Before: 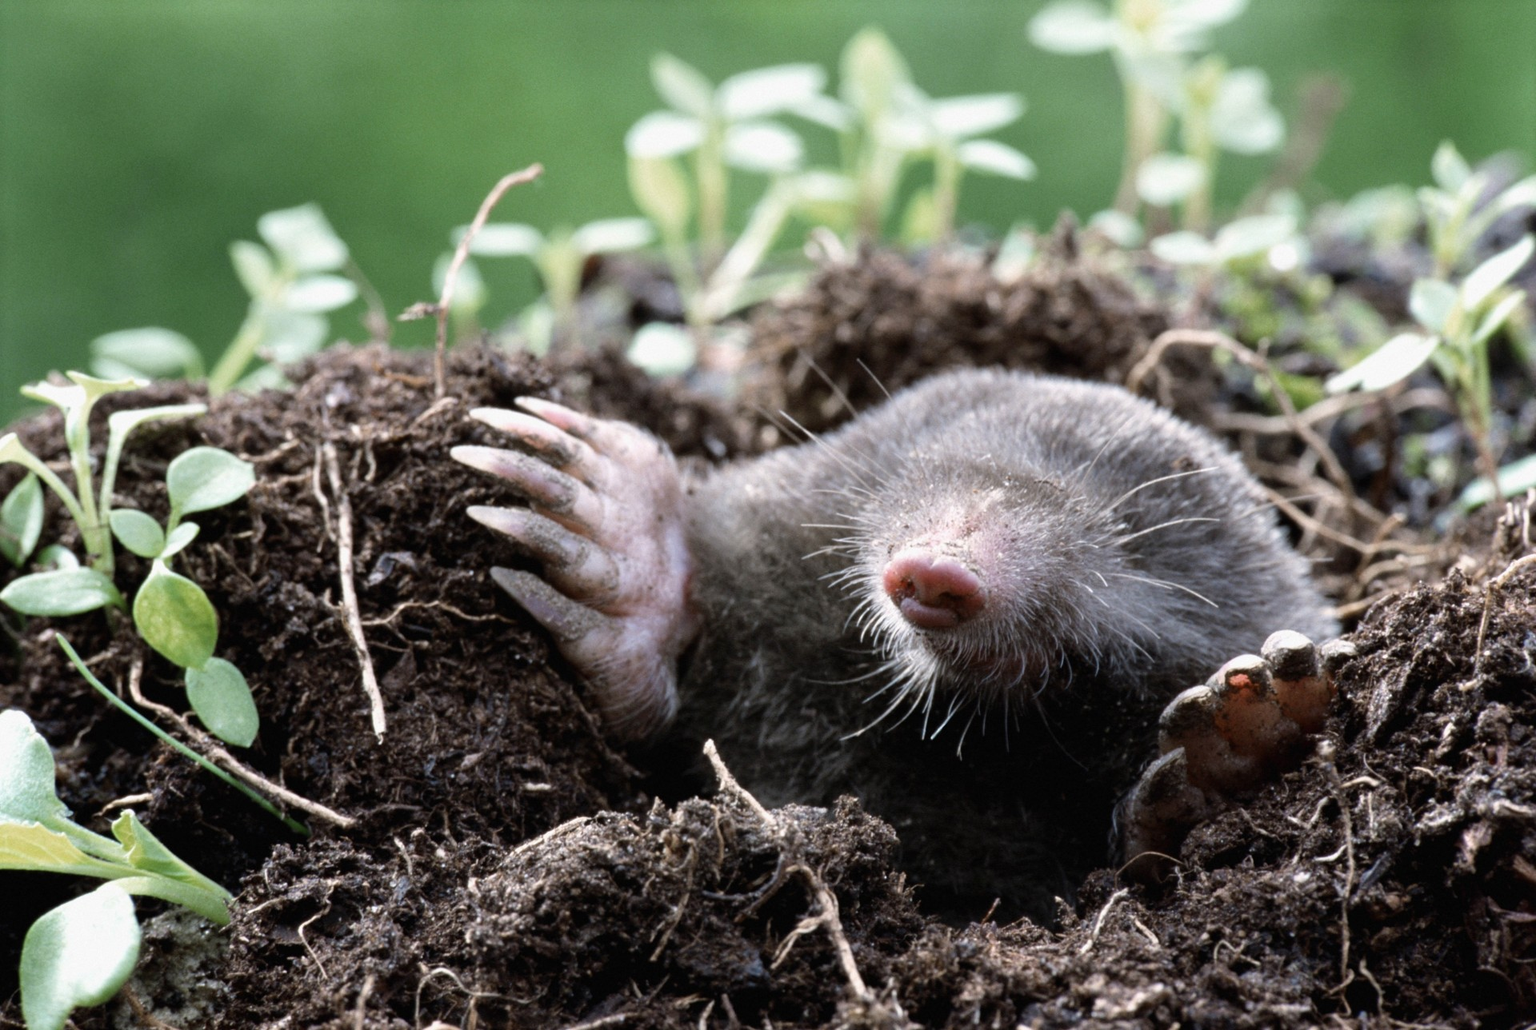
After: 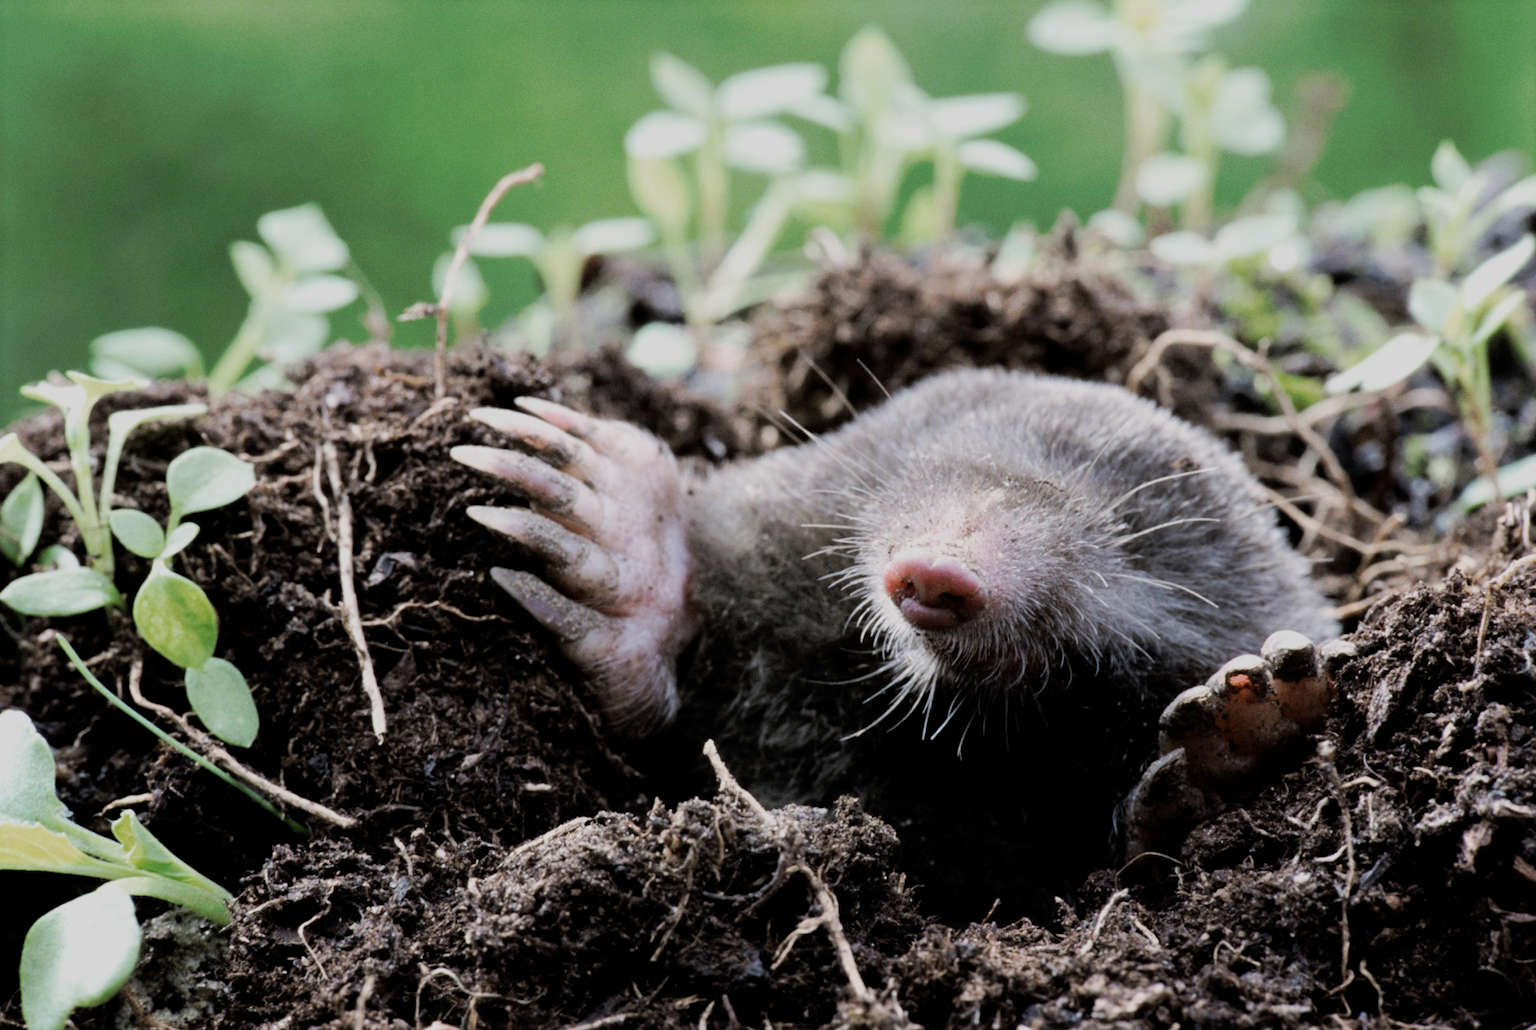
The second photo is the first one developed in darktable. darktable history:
tone curve: curves: ch0 [(0, 0) (0.003, 0.003) (0.011, 0.011) (0.025, 0.025) (0.044, 0.044) (0.069, 0.069) (0.1, 0.099) (0.136, 0.135) (0.177, 0.177) (0.224, 0.224) (0.277, 0.276) (0.335, 0.334) (0.399, 0.398) (0.468, 0.467) (0.543, 0.565) (0.623, 0.641) (0.709, 0.723) (0.801, 0.81) (0.898, 0.902) (1, 1)], preserve colors none
filmic rgb: black relative exposure -7.65 EV, white relative exposure 4.56 EV, hardness 3.61, contrast 1.059
